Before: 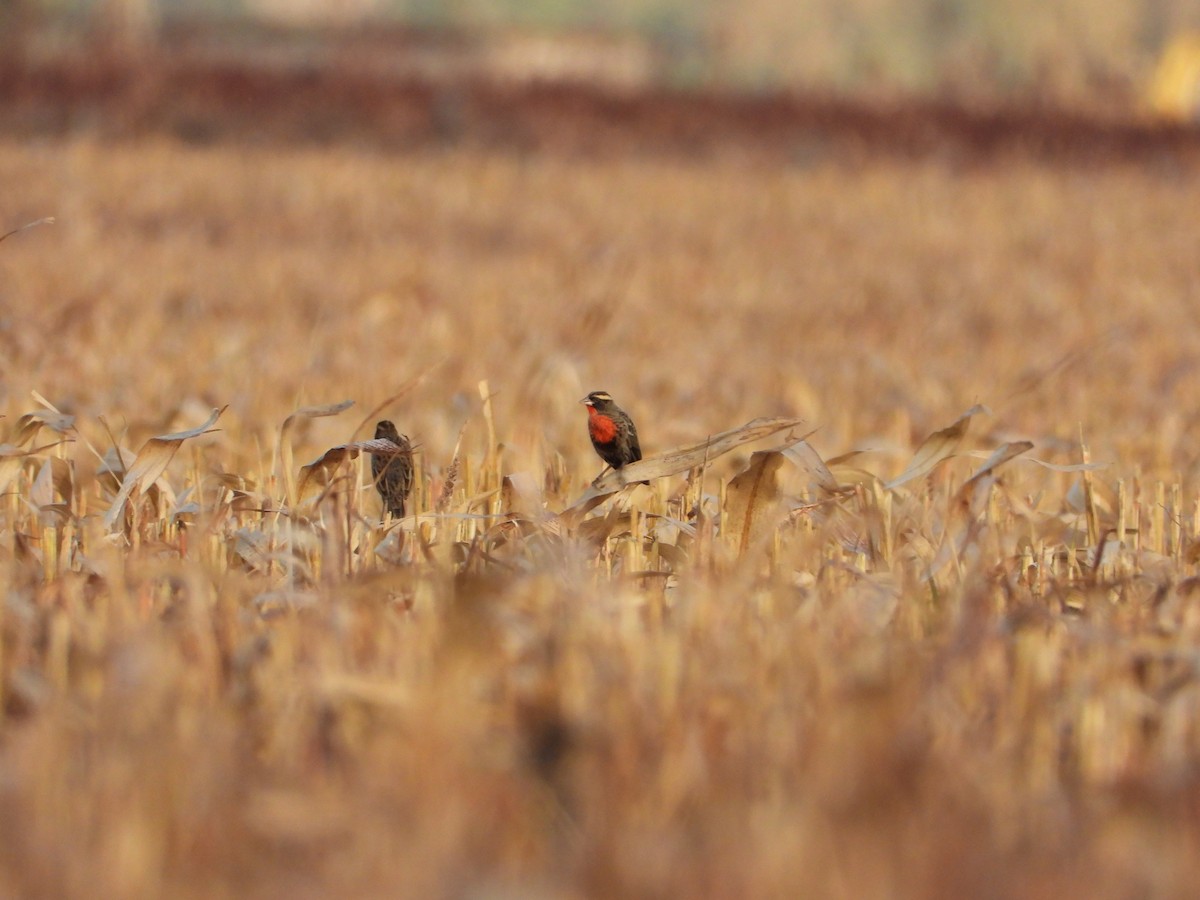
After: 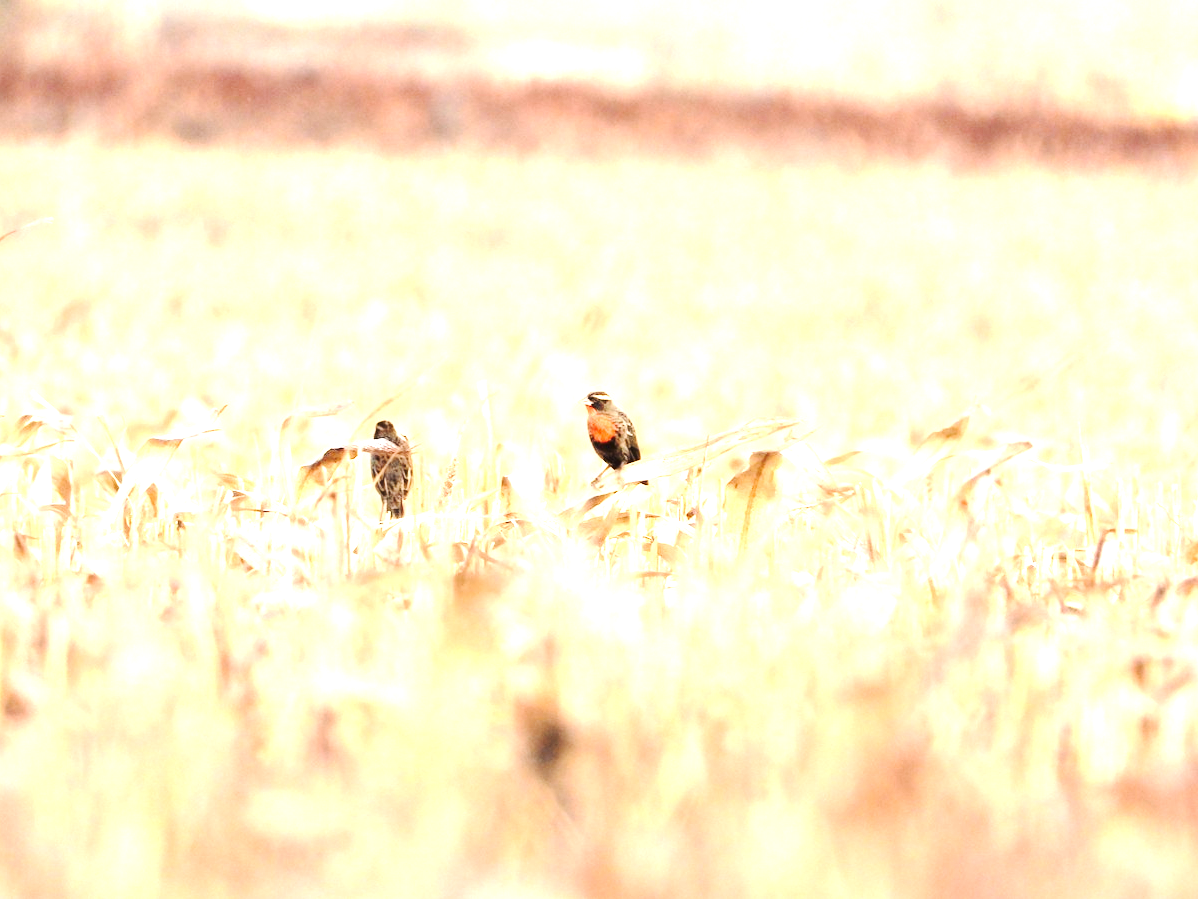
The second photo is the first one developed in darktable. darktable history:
tone equalizer: -8 EV -1.08 EV, -7 EV -0.973 EV, -6 EV -0.862 EV, -5 EV -0.538 EV, -3 EV 0.571 EV, -2 EV 0.849 EV, -1 EV 0.994 EV, +0 EV 1.07 EV, edges refinement/feathering 500, mask exposure compensation -1.57 EV, preserve details no
tone curve: curves: ch0 [(0, 0) (0.239, 0.248) (0.508, 0.606) (0.828, 0.878) (1, 1)]; ch1 [(0, 0) (0.401, 0.42) (0.45, 0.464) (0.492, 0.498) (0.511, 0.507) (0.561, 0.549) (0.688, 0.726) (1, 1)]; ch2 [(0, 0) (0.411, 0.433) (0.5, 0.504) (0.545, 0.574) (1, 1)], preserve colors none
exposure: black level correction 0, exposure 1.443 EV, compensate highlight preservation false
crop: left 0.134%
